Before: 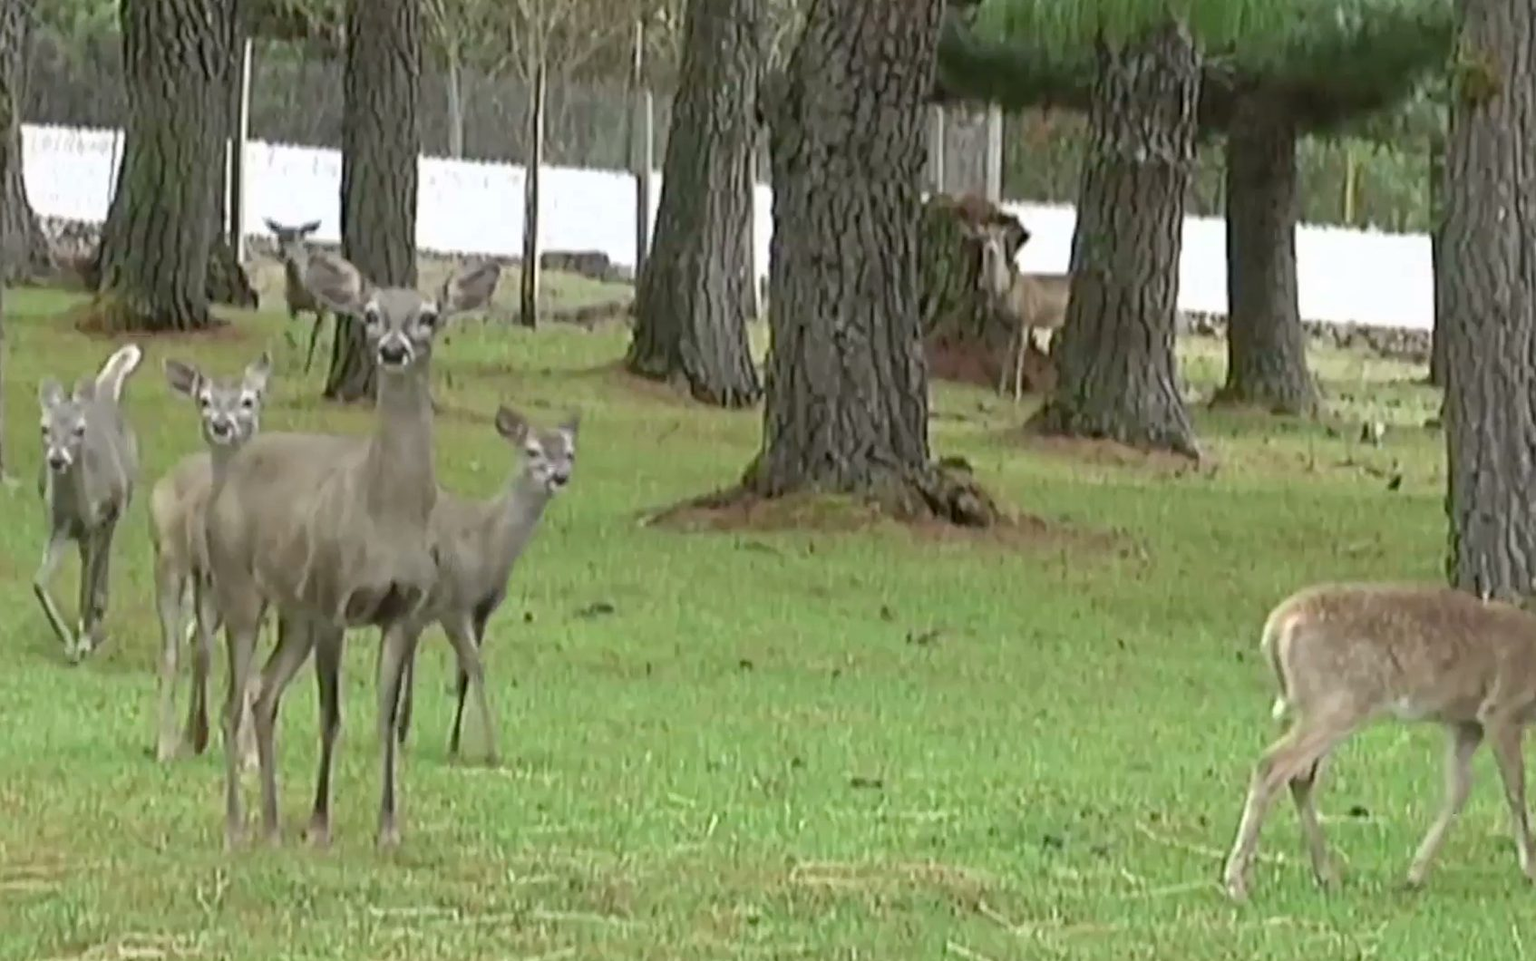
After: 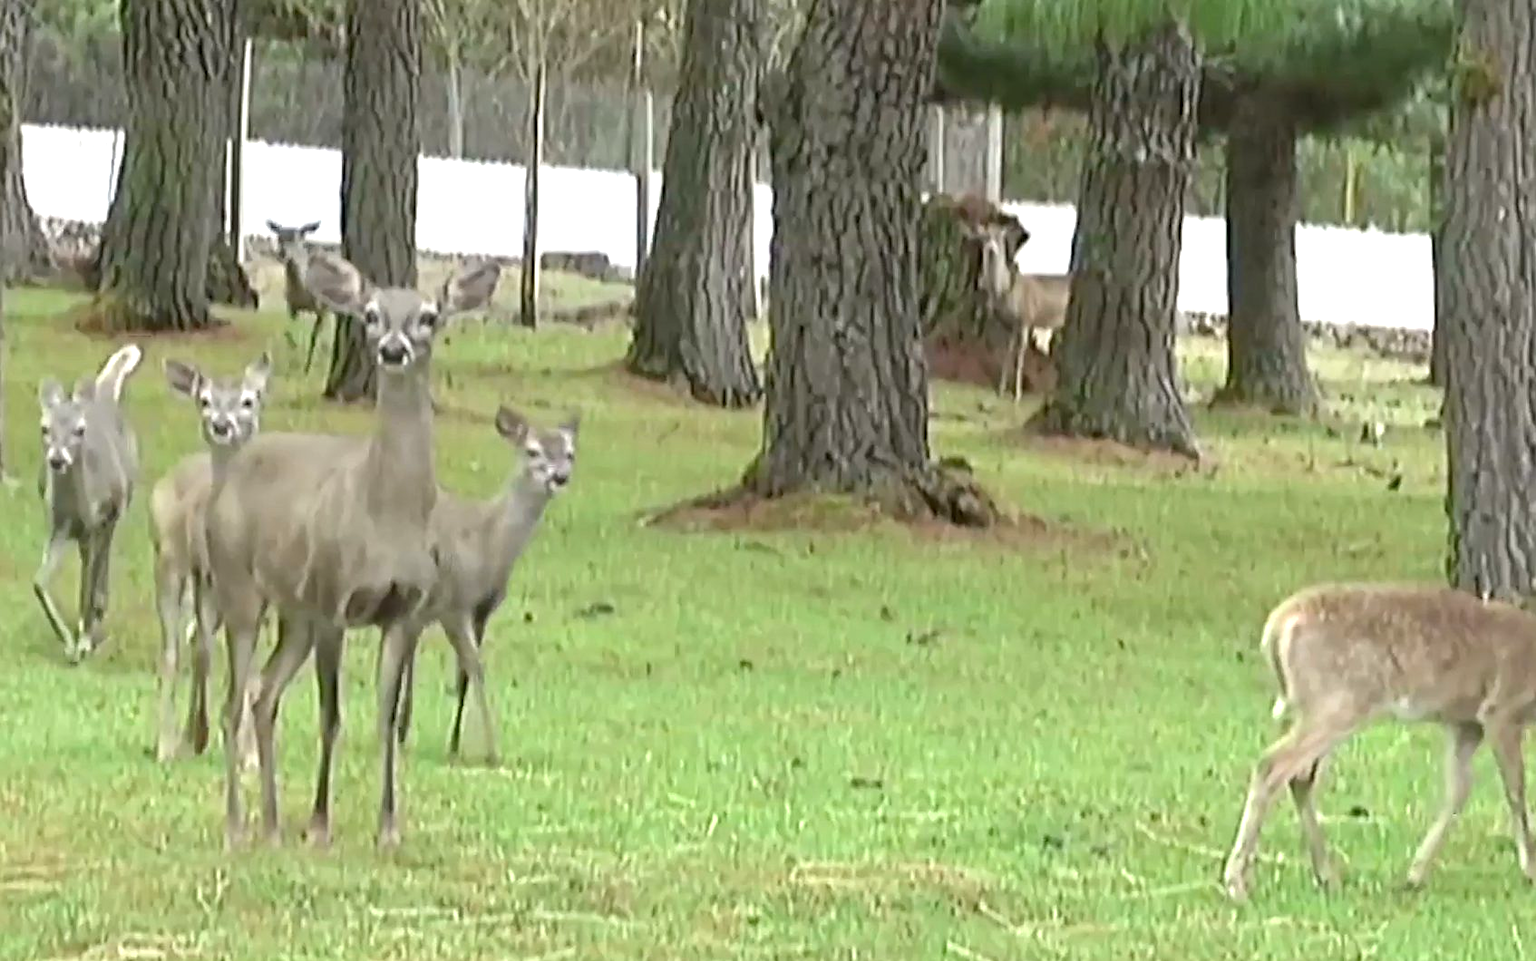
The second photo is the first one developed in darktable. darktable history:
exposure: exposure 0.6 EV, compensate highlight preservation false
sharpen: radius 1.458, amount 0.398, threshold 1.271
